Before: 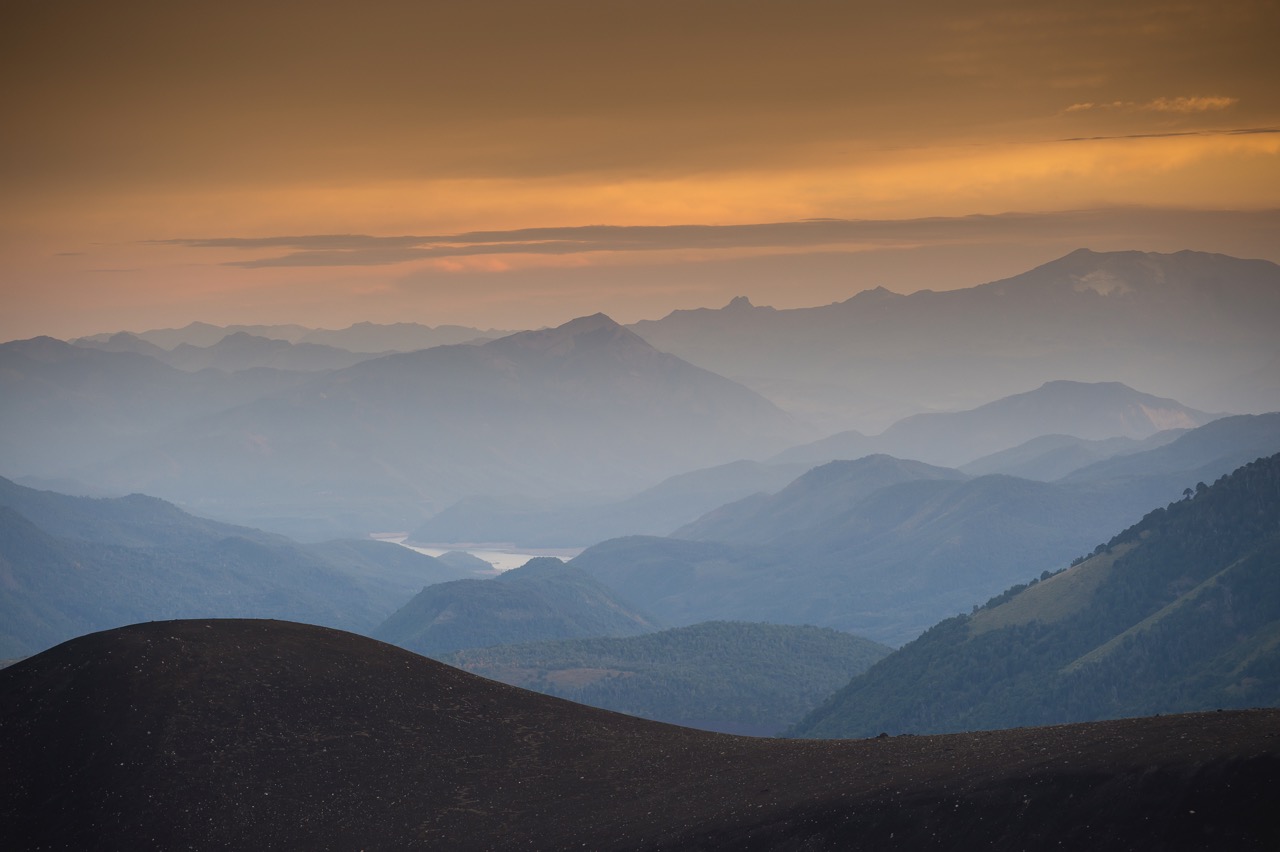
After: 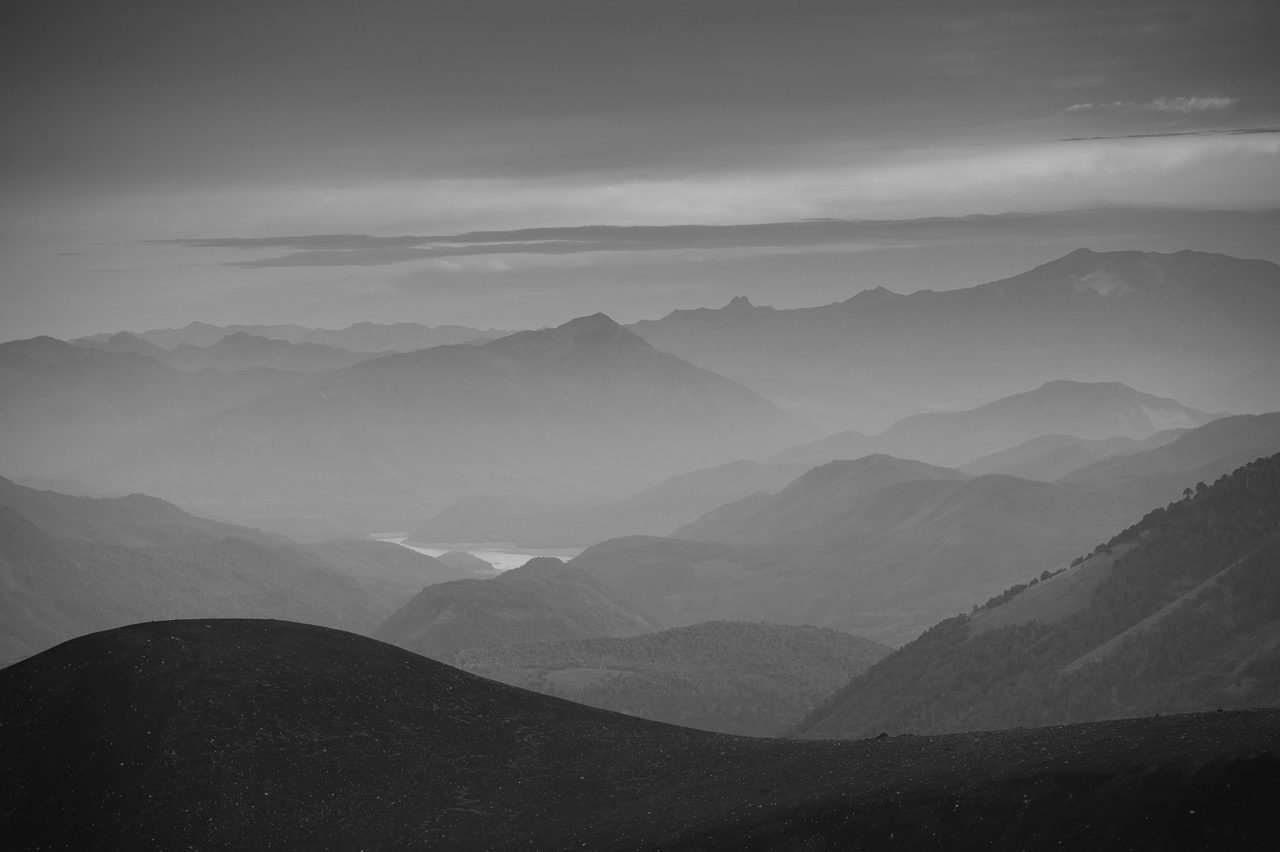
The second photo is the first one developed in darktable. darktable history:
monochrome: a 32, b 64, size 2.3
color balance rgb: perceptual saturation grading › global saturation 35%, perceptual saturation grading › highlights -25%, perceptual saturation grading › shadows 25%, global vibrance 10%
